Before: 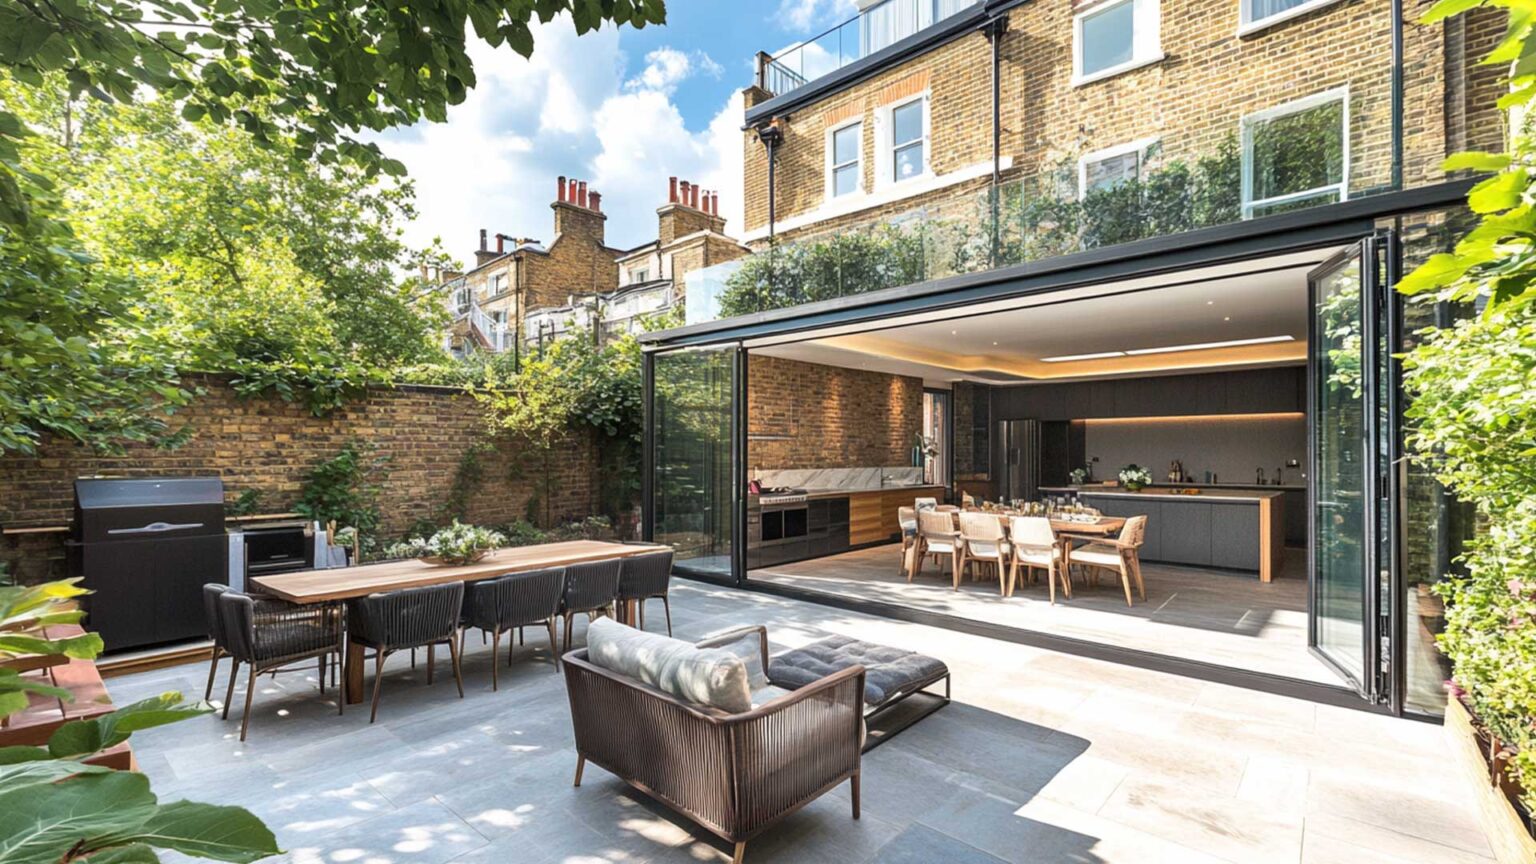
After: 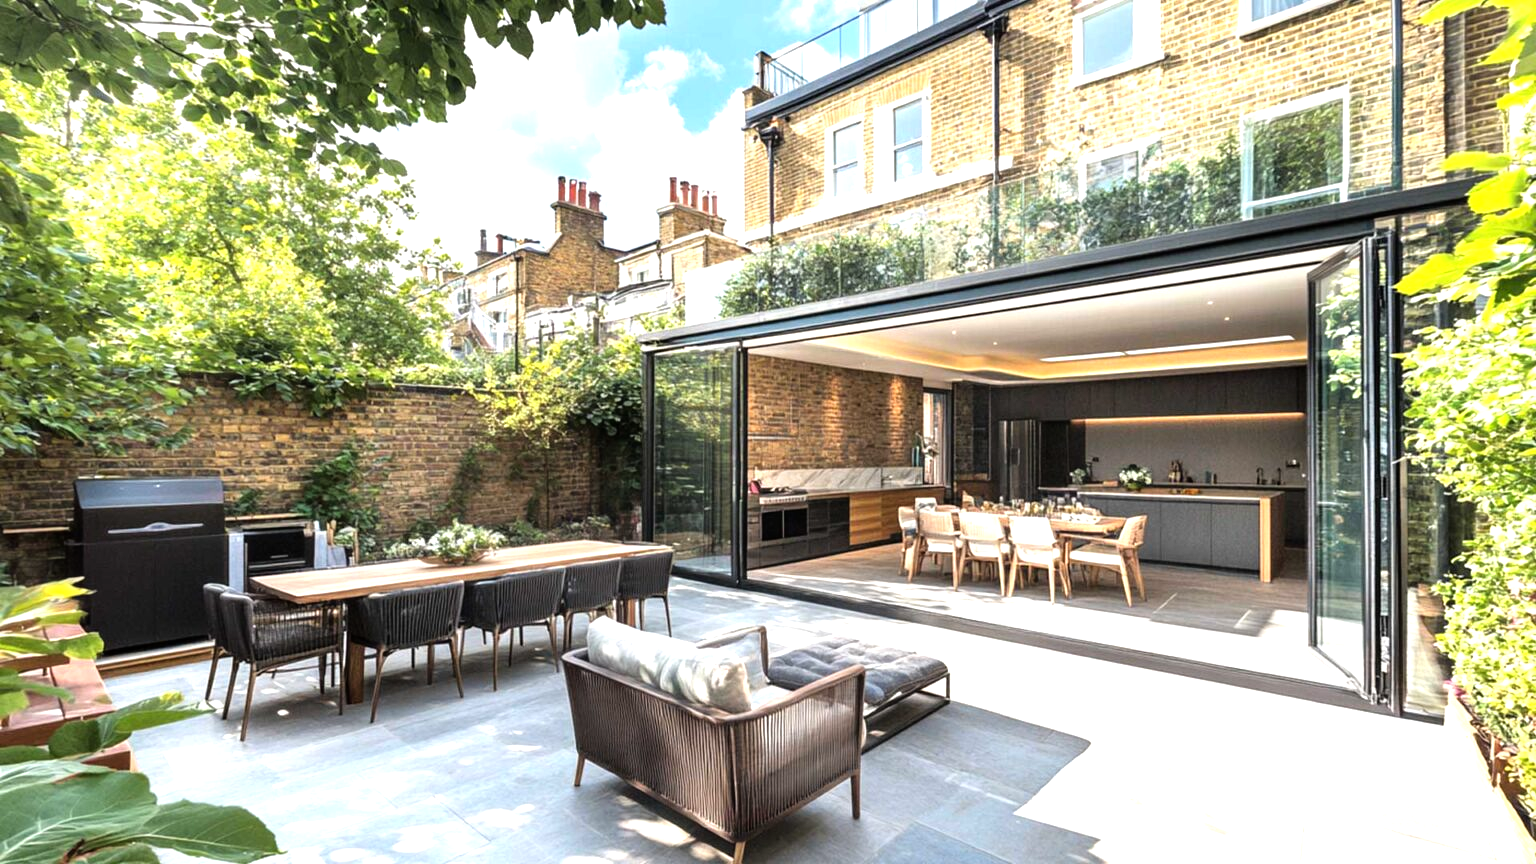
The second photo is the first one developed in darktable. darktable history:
tone equalizer: -8 EV -0.787 EV, -7 EV -0.683 EV, -6 EV -0.575 EV, -5 EV -0.399 EV, -3 EV 0.399 EV, -2 EV 0.6 EV, -1 EV 0.691 EV, +0 EV 0.761 EV
